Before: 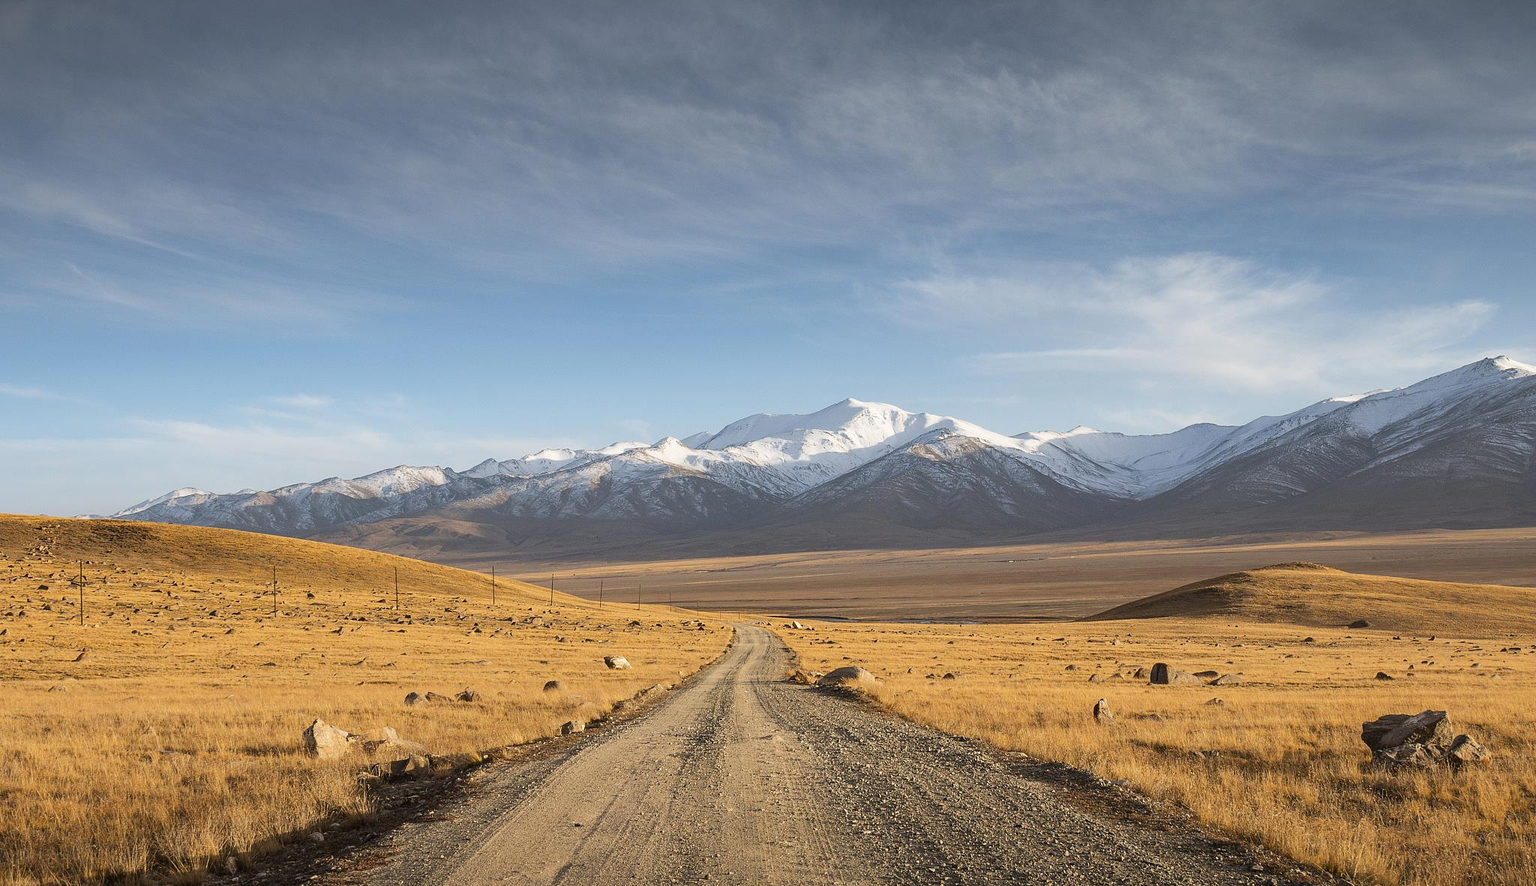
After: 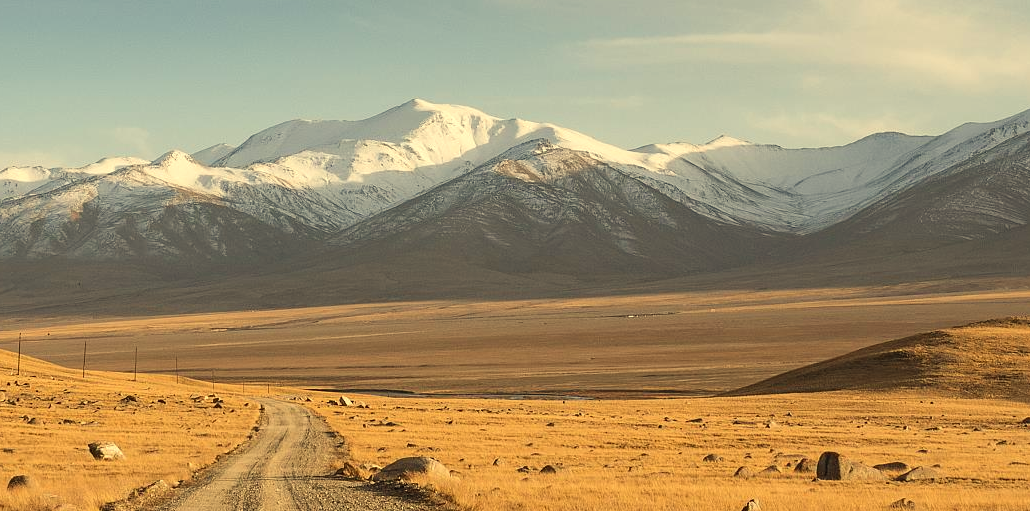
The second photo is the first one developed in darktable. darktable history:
crop: left 35.03%, top 36.625%, right 14.663%, bottom 20.057%
white balance: red 1.08, blue 0.791
